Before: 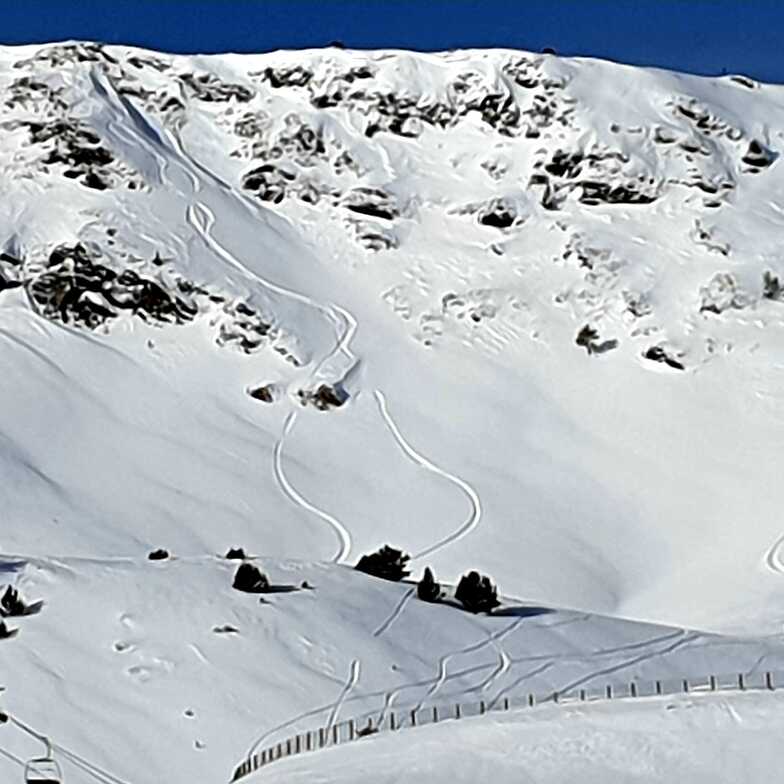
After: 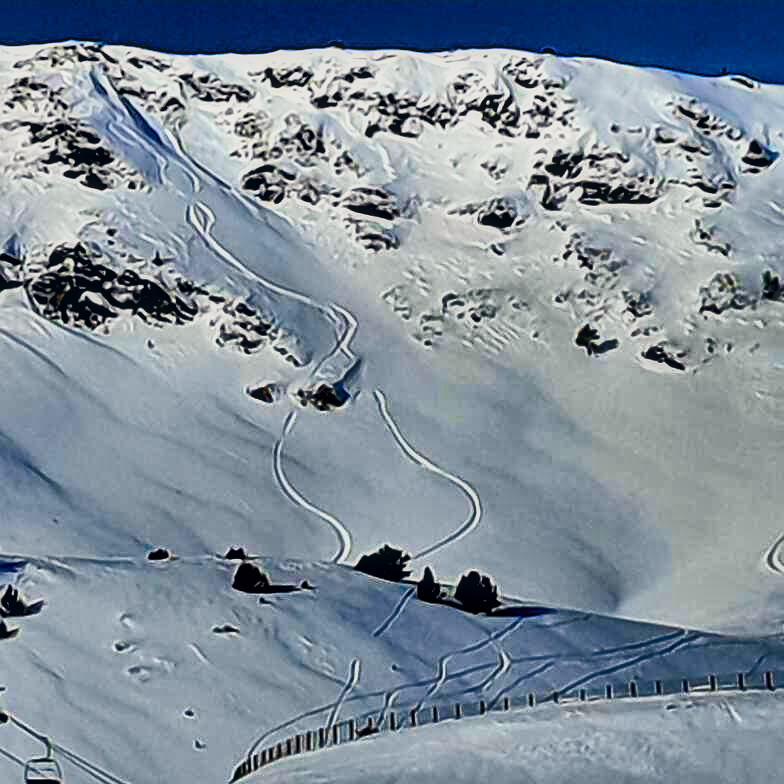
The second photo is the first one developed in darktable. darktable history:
sharpen: radius 0.971, amount 0.608
color correction: highlights a* 0.464, highlights b* 2.72, shadows a* -1.05, shadows b* -4.56
filmic rgb: black relative exposure -5.04 EV, white relative exposure 3.18 EV, threshold 3.02 EV, hardness 3.47, contrast 1.192, highlights saturation mix -29.61%, enable highlight reconstruction true
local contrast: on, module defaults
color balance rgb: shadows lift › chroma 3.236%, shadows lift › hue 278°, perceptual saturation grading › global saturation 65.904%, perceptual saturation grading › highlights 59.674%, perceptual saturation grading › mid-tones 49.847%, perceptual saturation grading › shadows 49.556%, global vibrance 20%
shadows and highlights: shadows 20.98, highlights -82.11, soften with gaussian
exposure: compensate exposure bias true, compensate highlight preservation false
